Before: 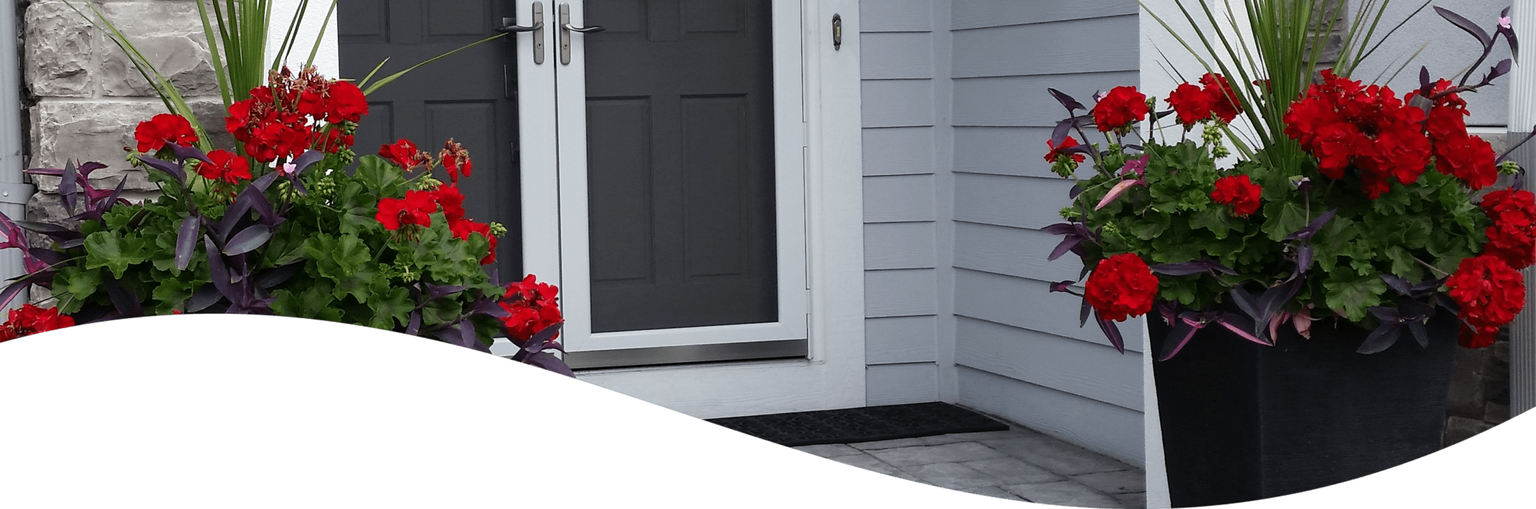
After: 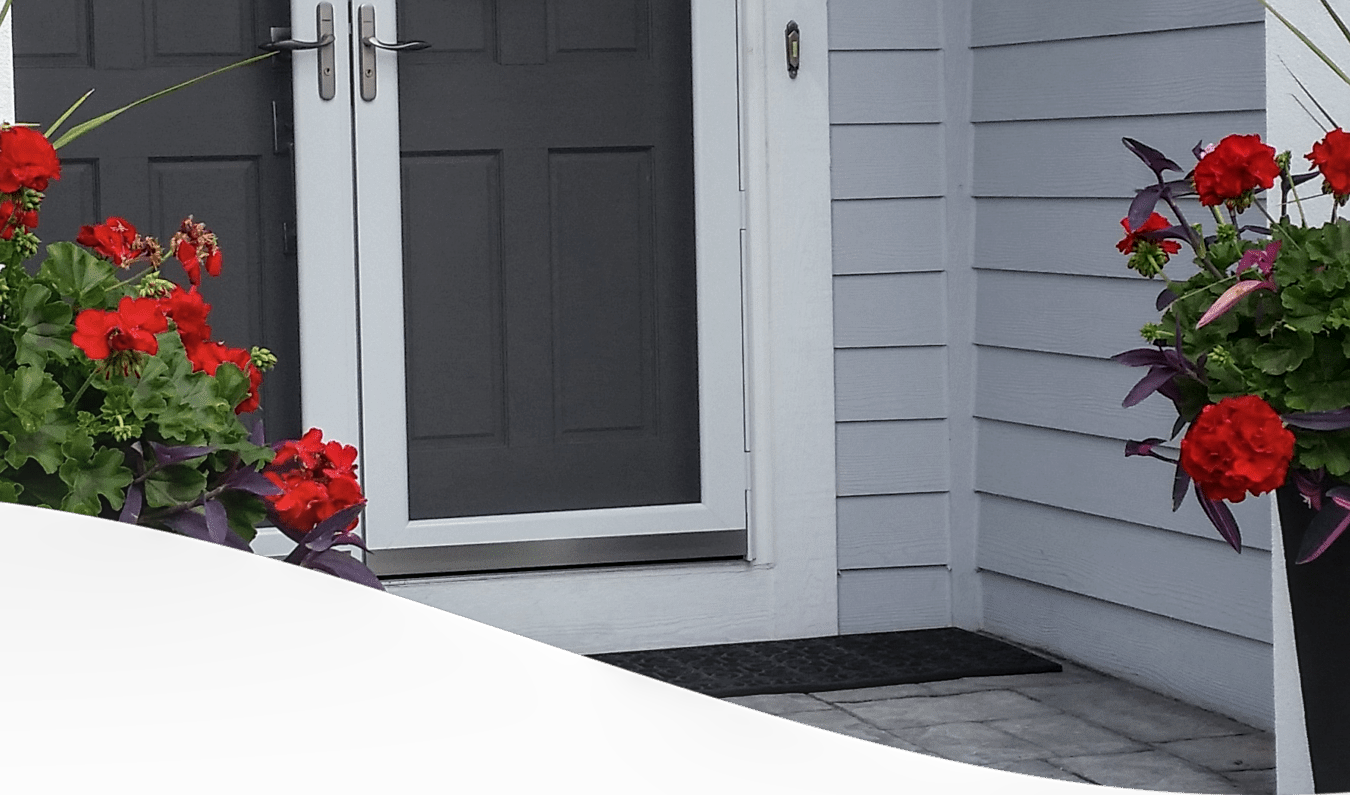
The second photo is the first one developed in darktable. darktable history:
contrast brightness saturation: saturation -0.04
crop: left 21.496%, right 22.254%
sharpen: amount 0.2
white balance: emerald 1
local contrast: detail 117%
